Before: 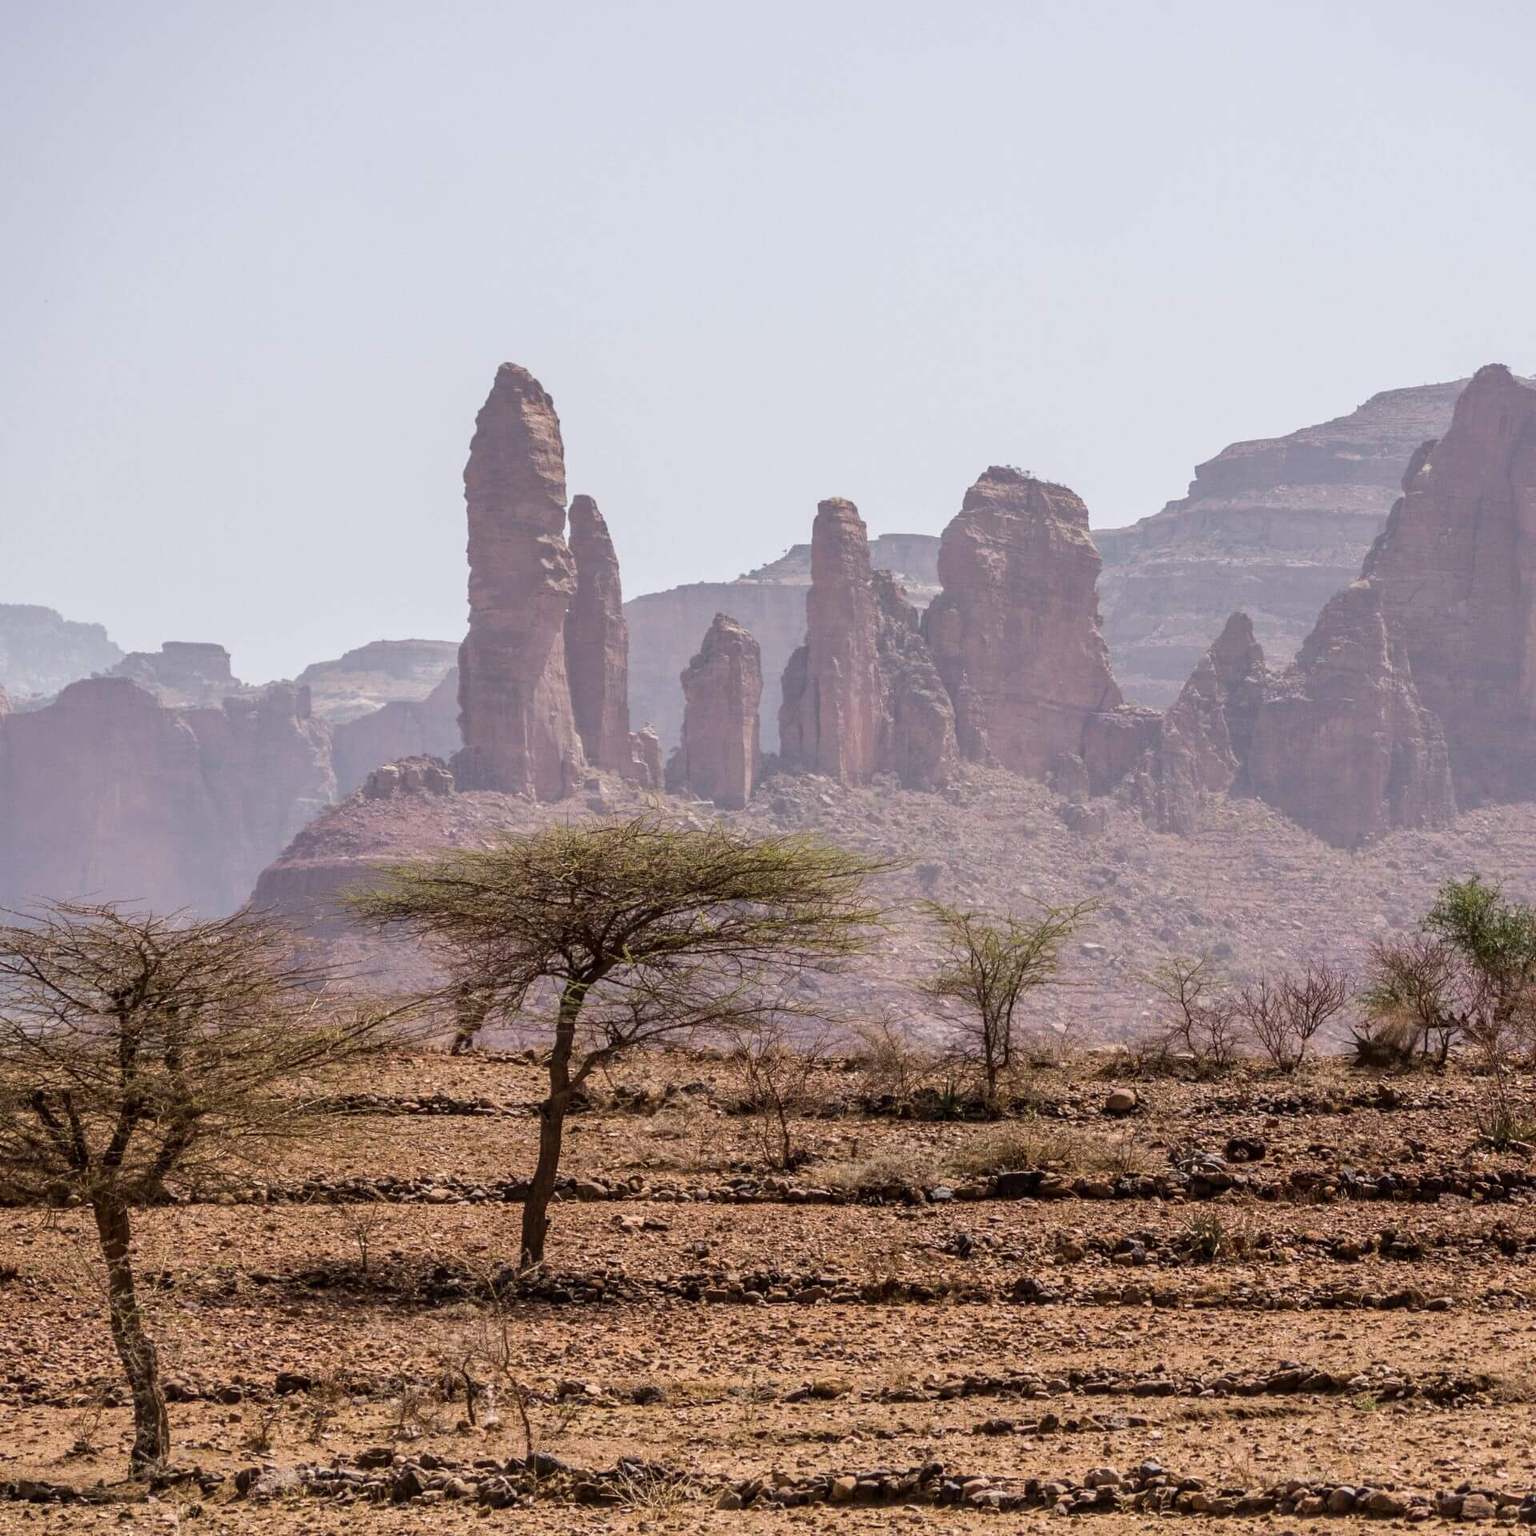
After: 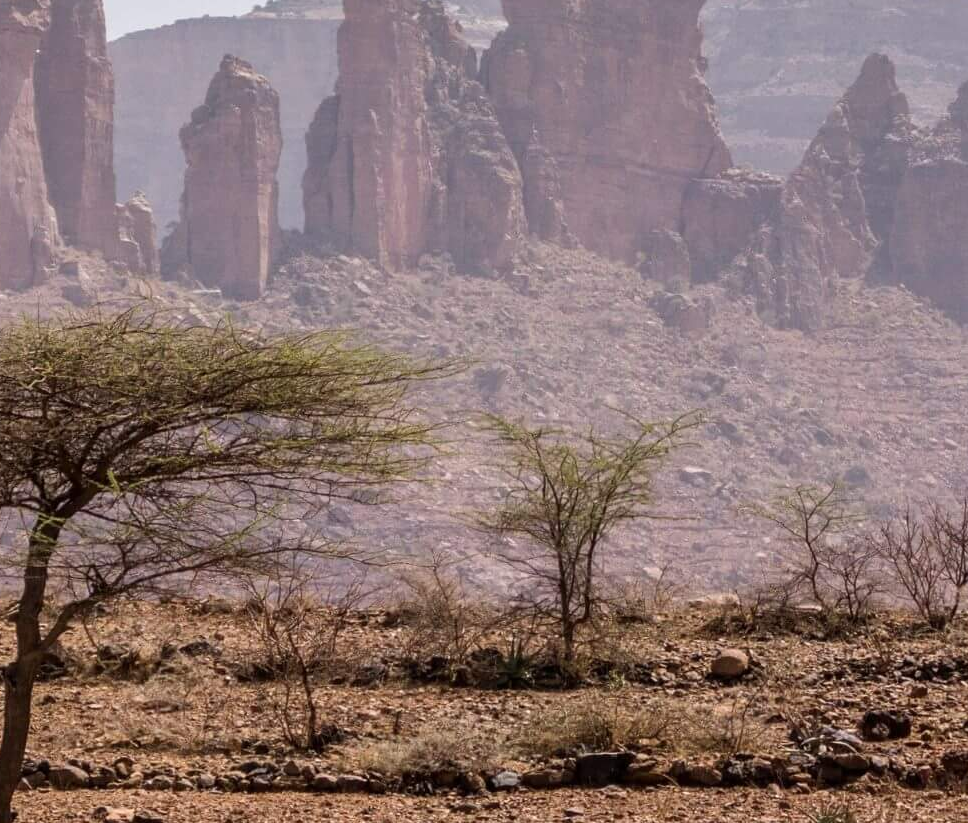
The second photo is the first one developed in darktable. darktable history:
crop: left 34.978%, top 37.107%, right 14.591%, bottom 20.028%
levels: levels [0, 0.499, 1]
